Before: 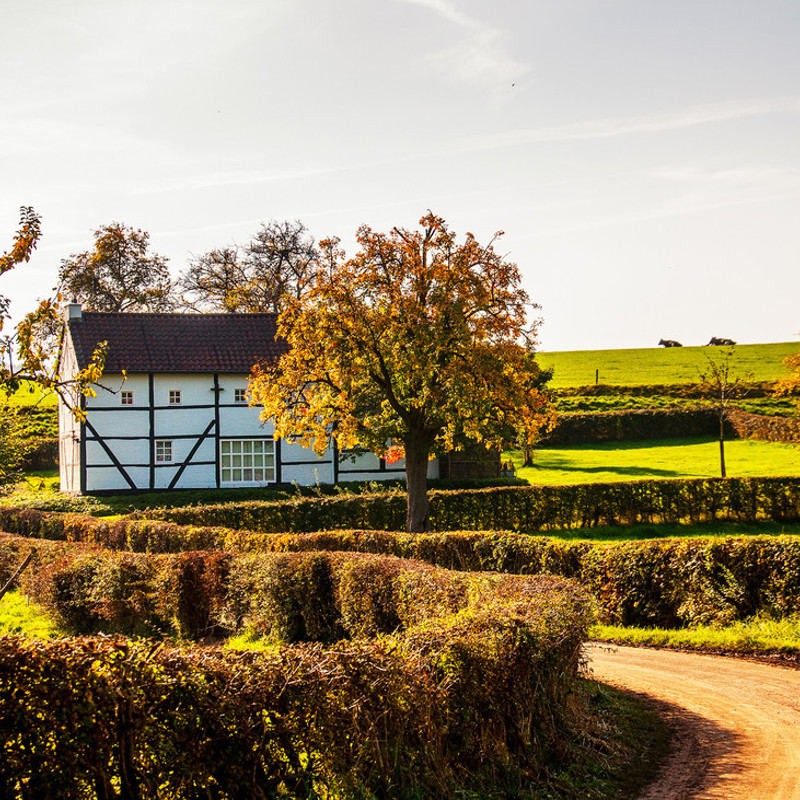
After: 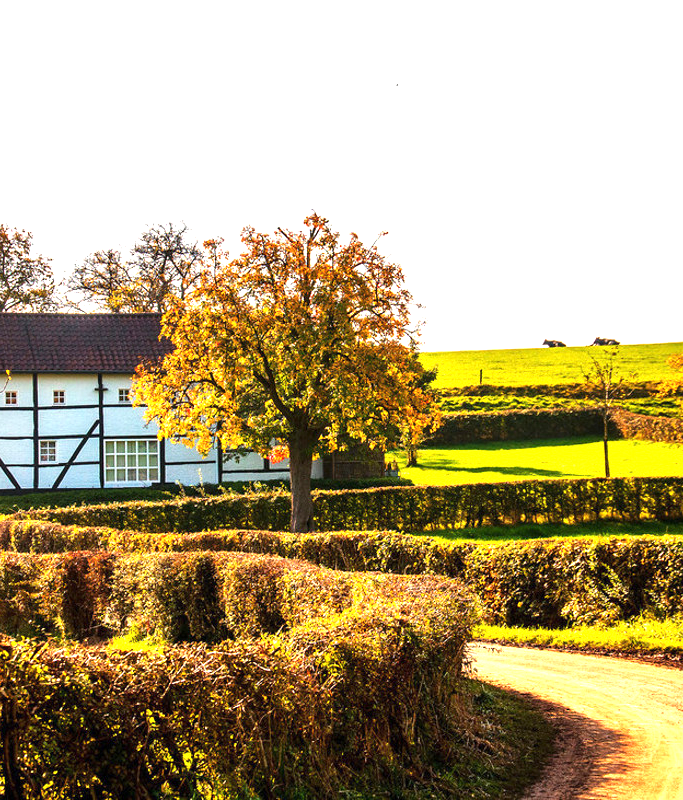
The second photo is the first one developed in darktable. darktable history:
crop and rotate: left 14.56%
exposure: exposure 0.951 EV, compensate highlight preservation false
